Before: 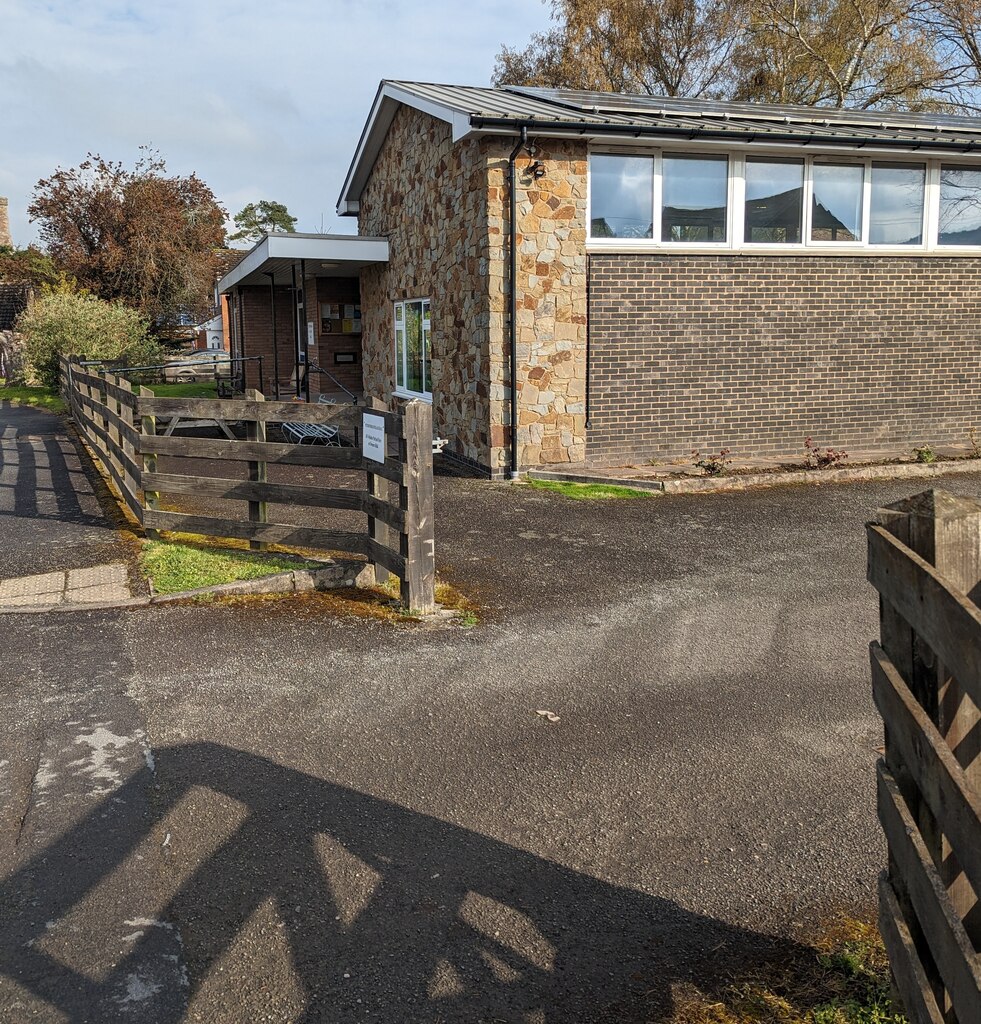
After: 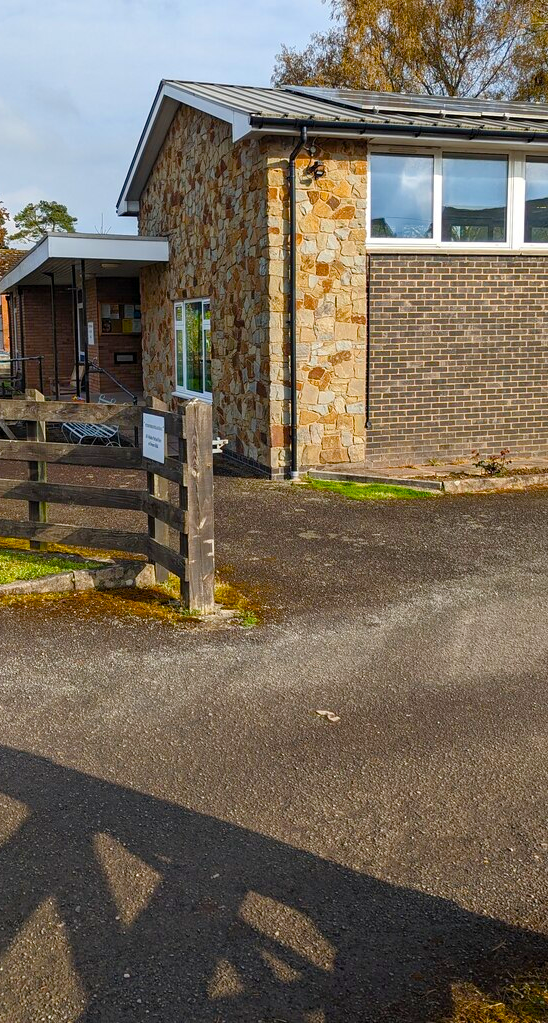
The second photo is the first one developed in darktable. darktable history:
crop and rotate: left 22.622%, right 21.426%
color balance rgb: shadows fall-off 102.312%, linear chroma grading › global chroma 13.169%, perceptual saturation grading › global saturation 34.832%, perceptual saturation grading › highlights -29.817%, perceptual saturation grading › shadows 35.327%, mask middle-gray fulcrum 22.314%
